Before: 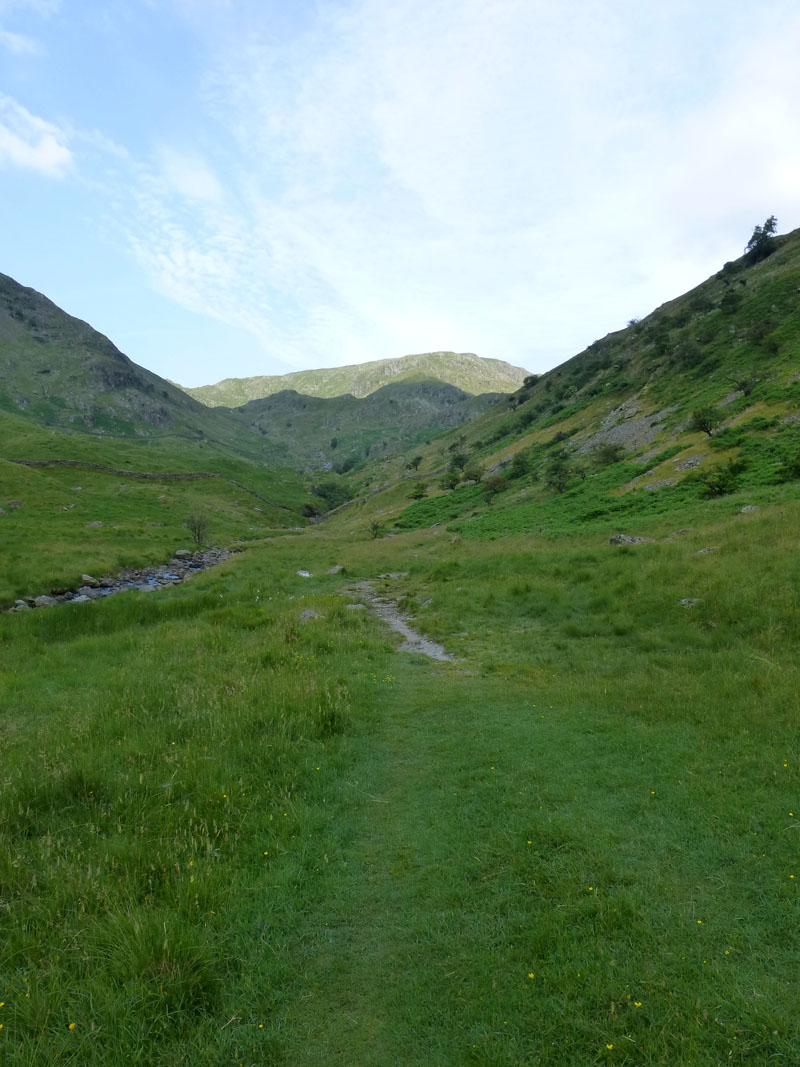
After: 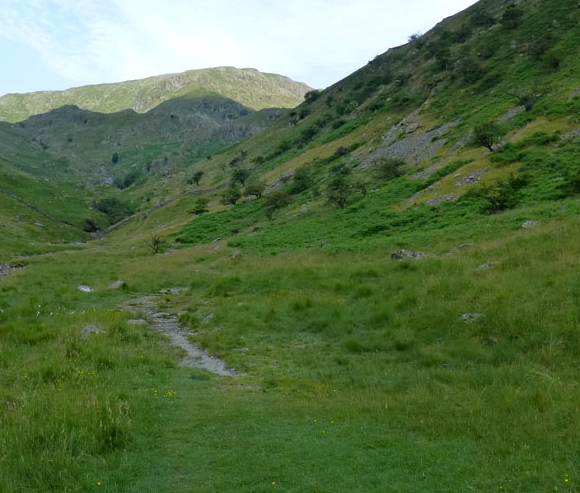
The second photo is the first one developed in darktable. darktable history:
crop and rotate: left 27.485%, top 26.741%, bottom 27.032%
haze removal: compatibility mode true, adaptive false
